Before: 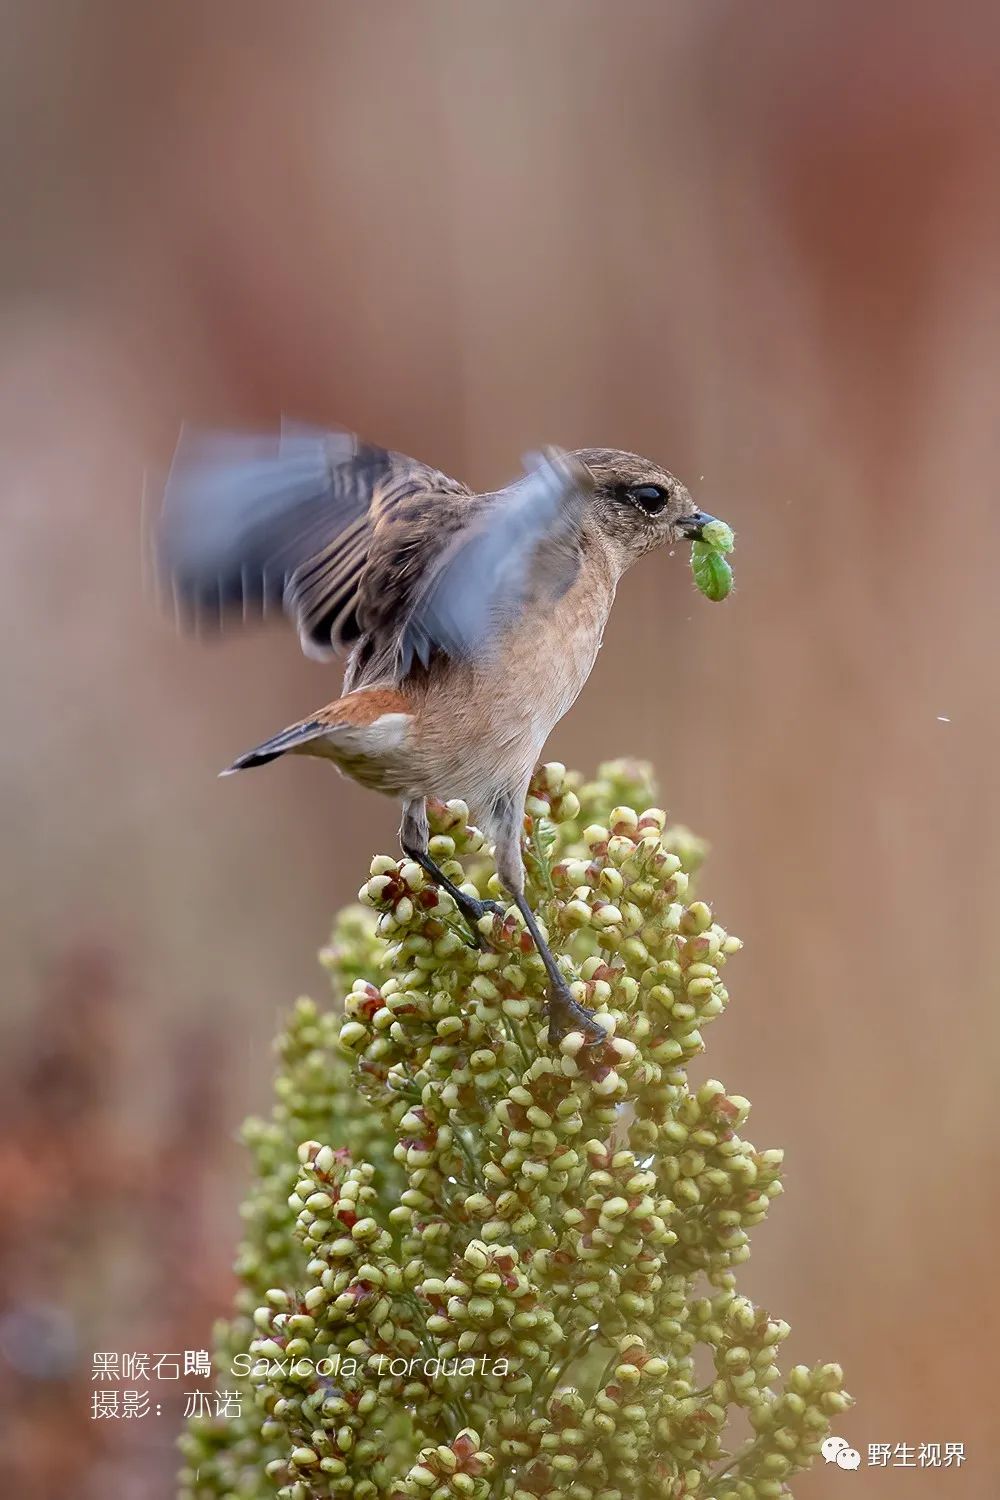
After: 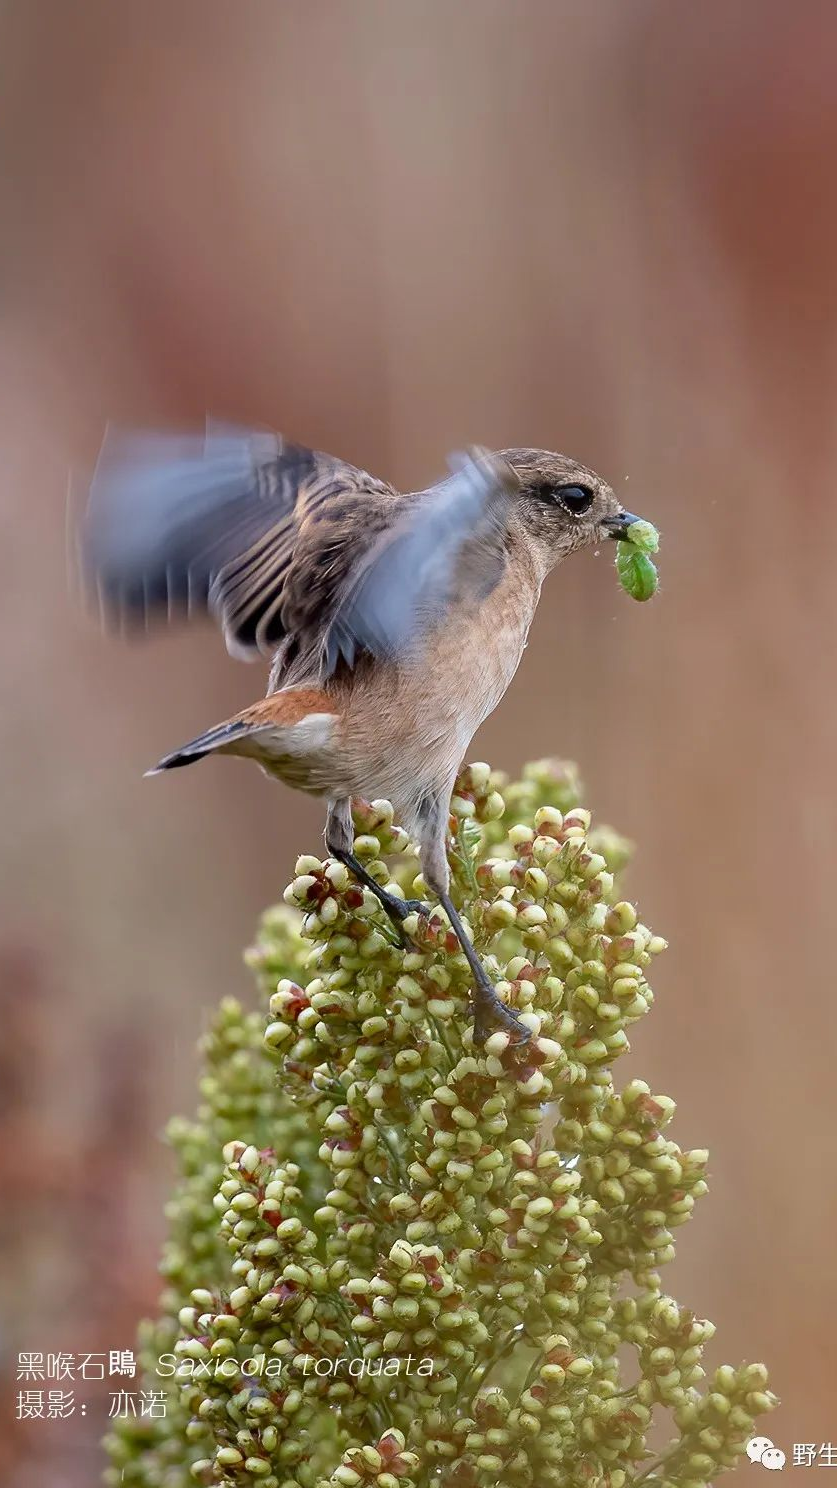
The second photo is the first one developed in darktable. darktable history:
crop: left 7.598%, right 7.873%
shadows and highlights: soften with gaussian
